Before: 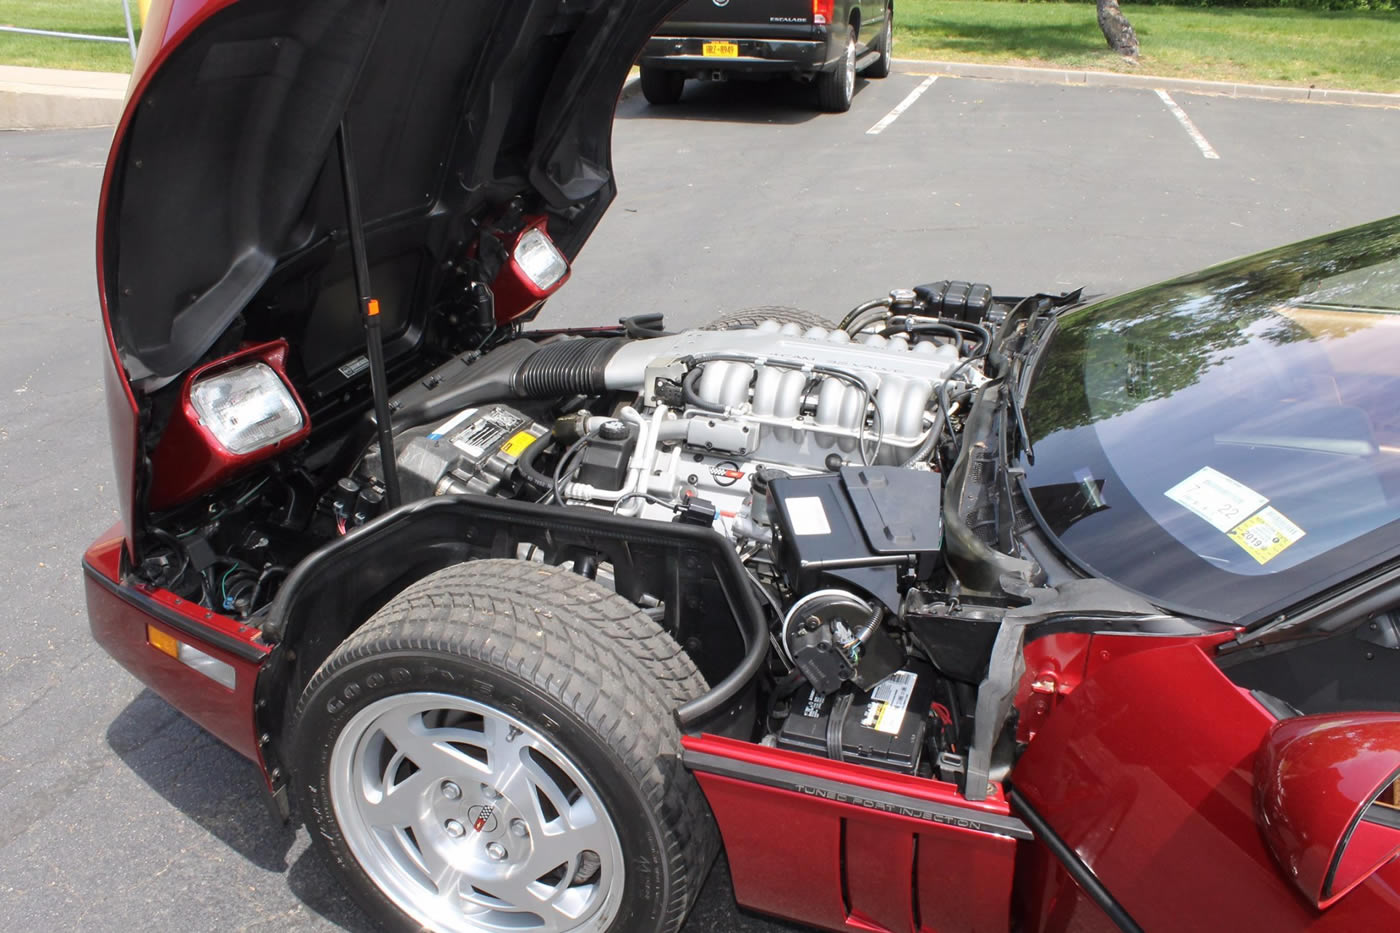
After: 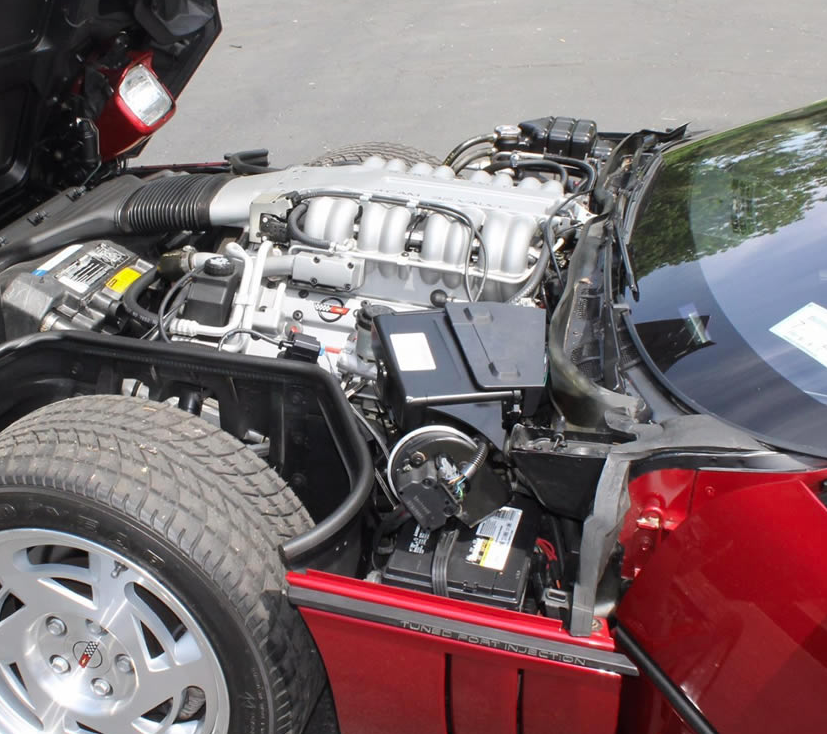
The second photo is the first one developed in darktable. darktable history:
crop and rotate: left 28.256%, top 17.734%, right 12.656%, bottom 3.573%
vibrance: vibrance 15%
